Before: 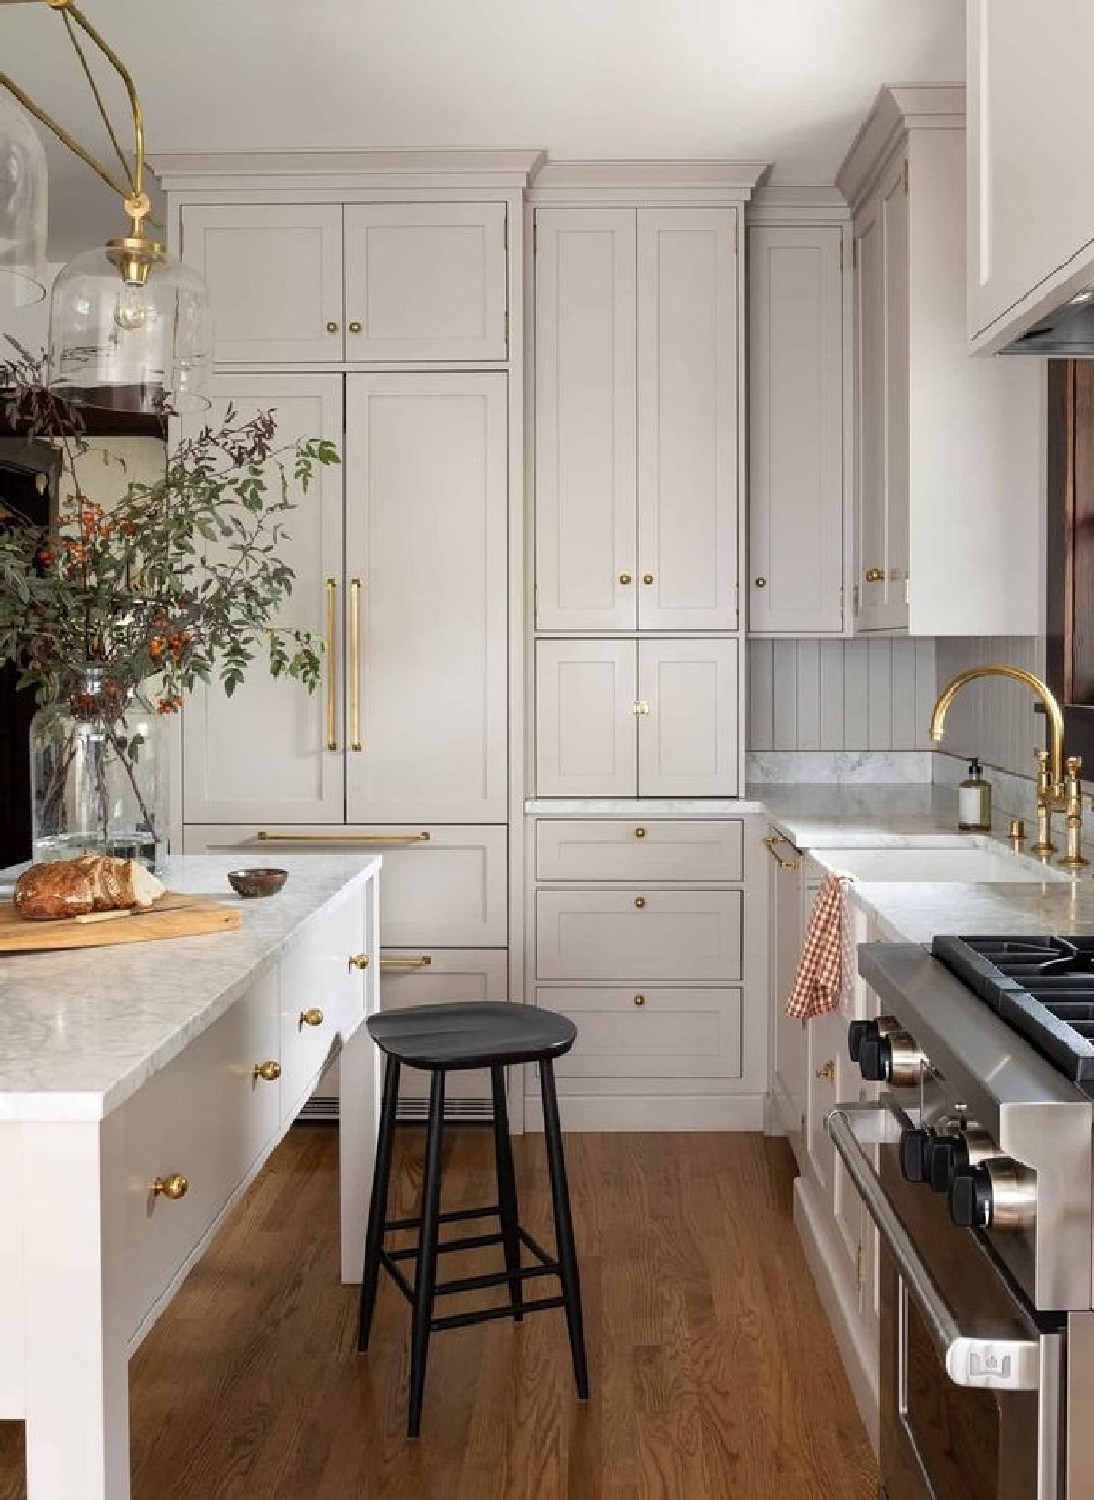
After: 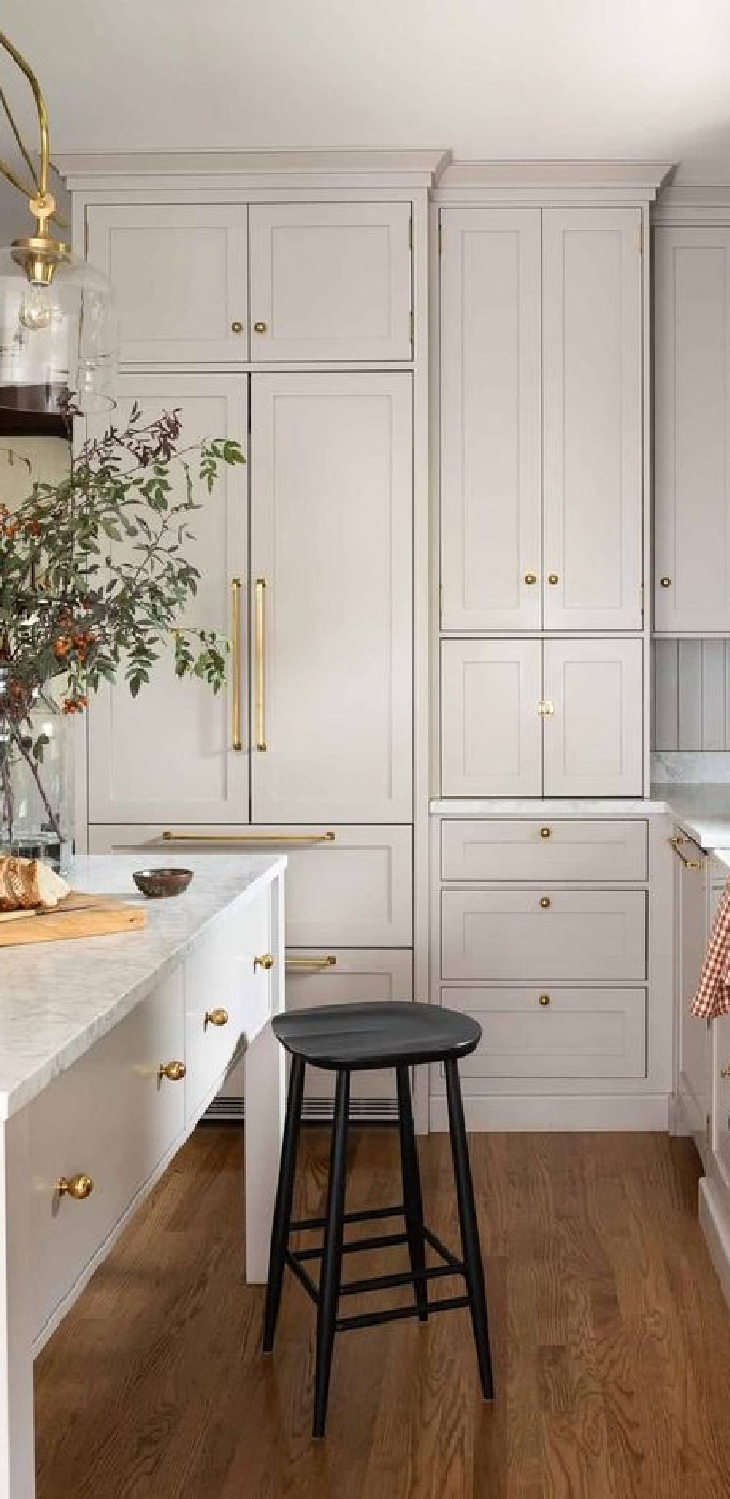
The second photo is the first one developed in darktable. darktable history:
crop and rotate: left 8.76%, right 24.482%
contrast brightness saturation: contrast 0.102, brightness 0.025, saturation 0.018
